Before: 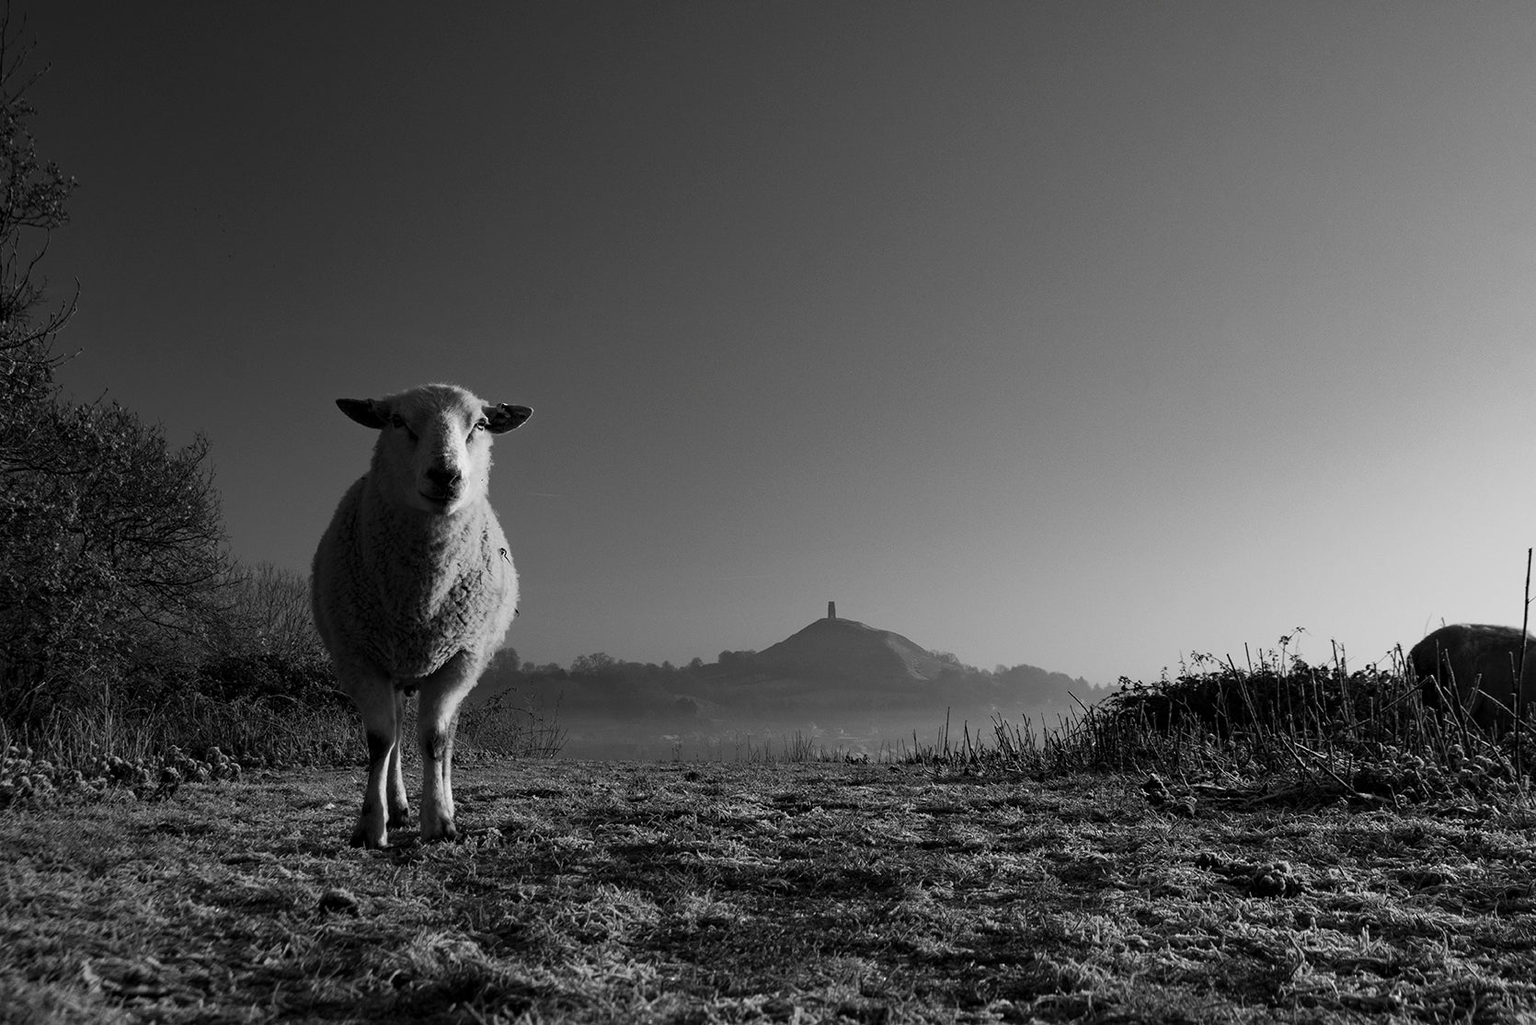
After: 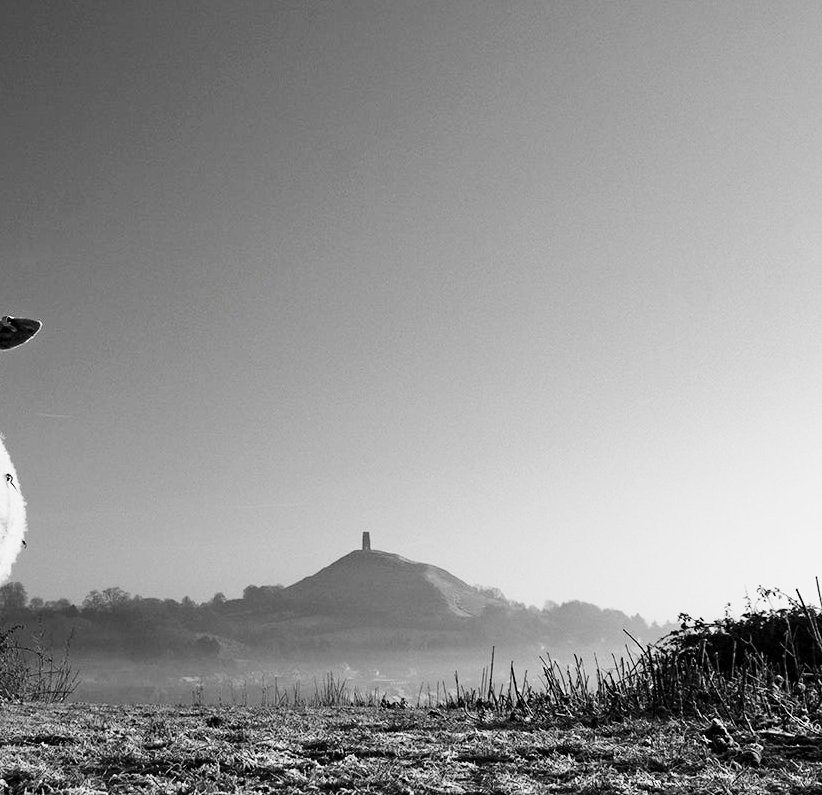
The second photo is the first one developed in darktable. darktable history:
crop: left 32.254%, top 11.006%, right 18.502%, bottom 17.602%
base curve: curves: ch0 [(0, 0) (0.018, 0.026) (0.143, 0.37) (0.33, 0.731) (0.458, 0.853) (0.735, 0.965) (0.905, 0.986) (1, 1)], preserve colors none
